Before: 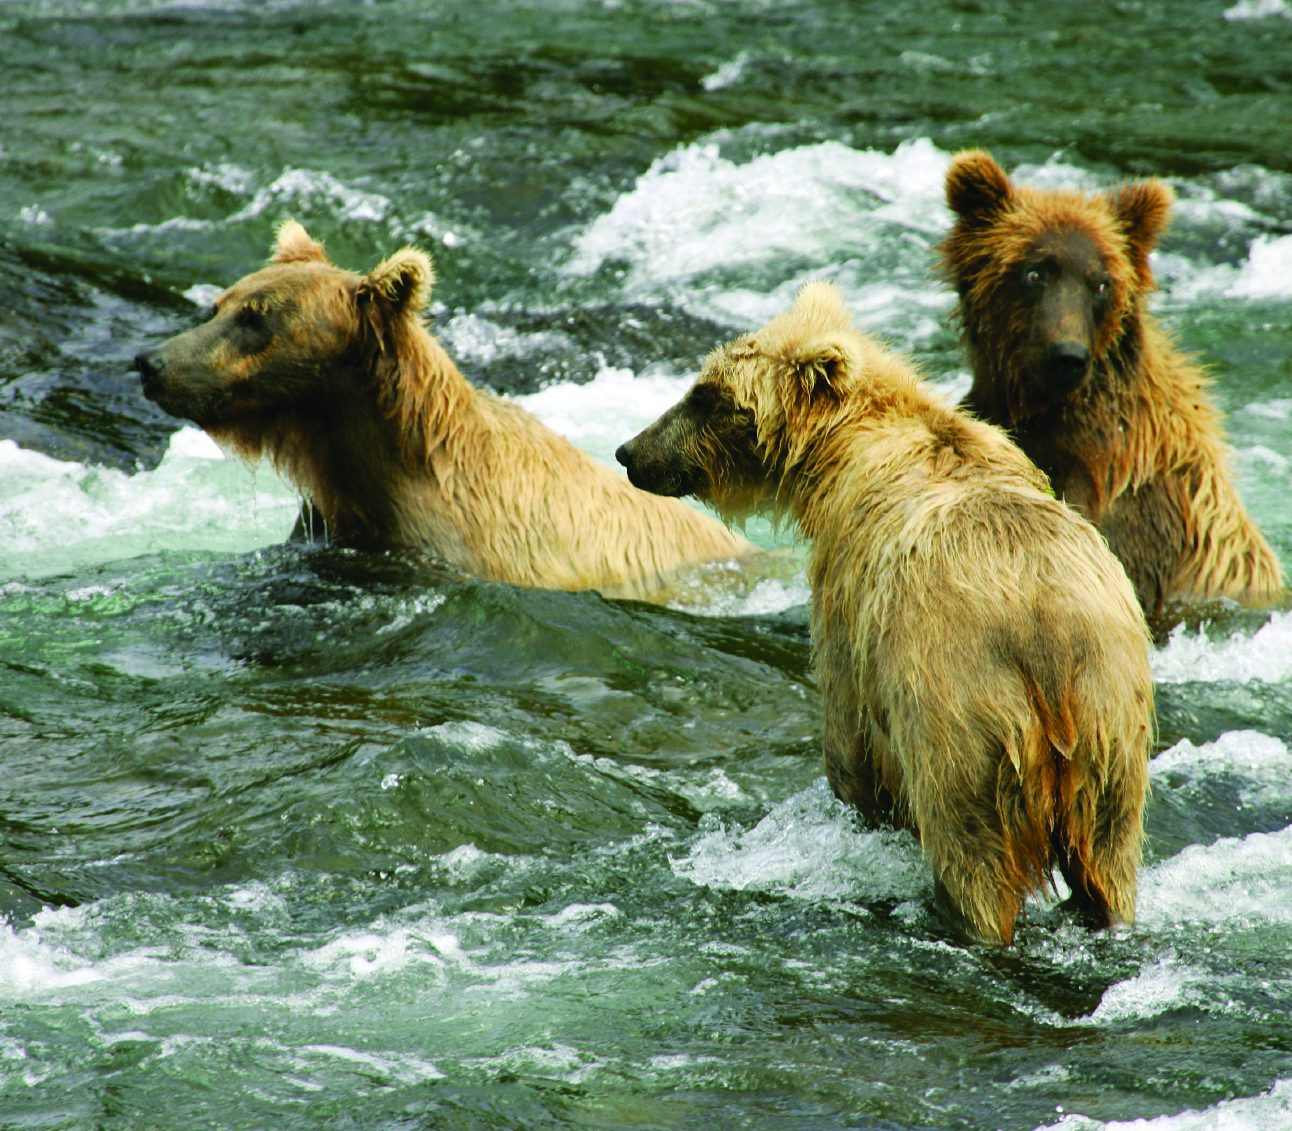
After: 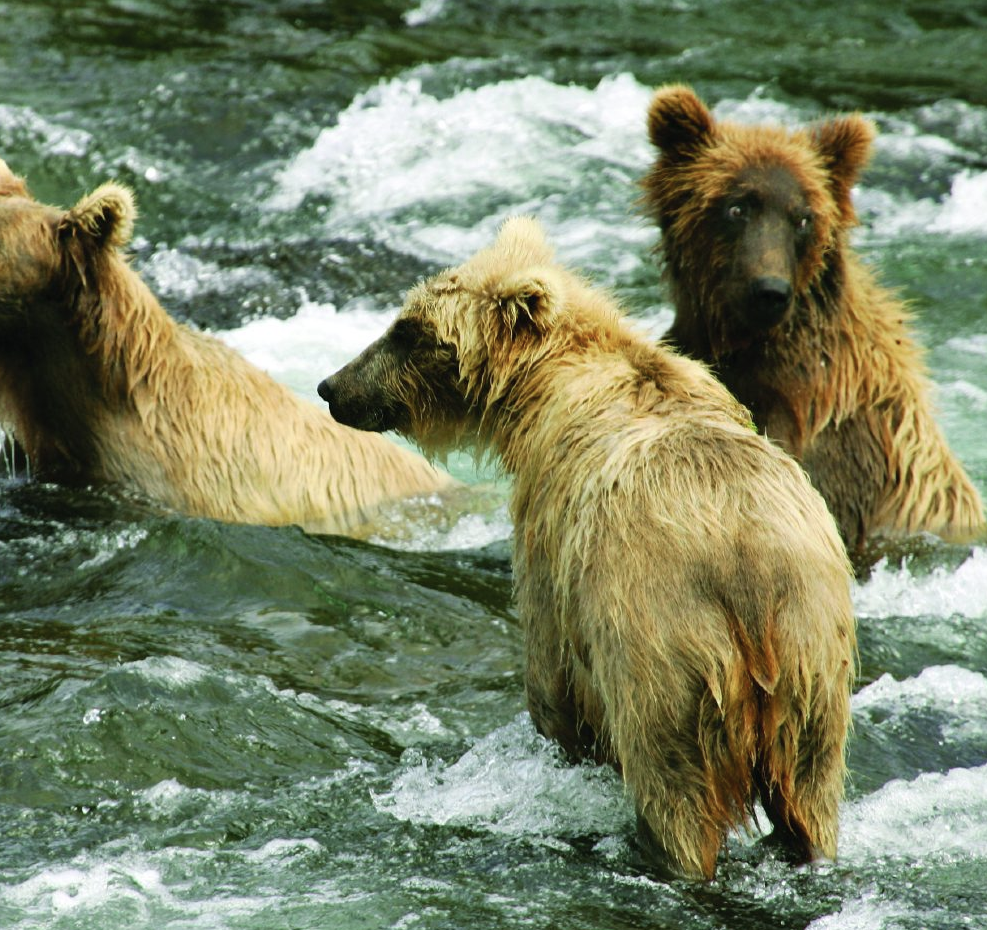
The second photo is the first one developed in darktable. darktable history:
crop: left 23.095%, top 5.827%, bottom 11.854%
contrast brightness saturation: saturation -0.17
